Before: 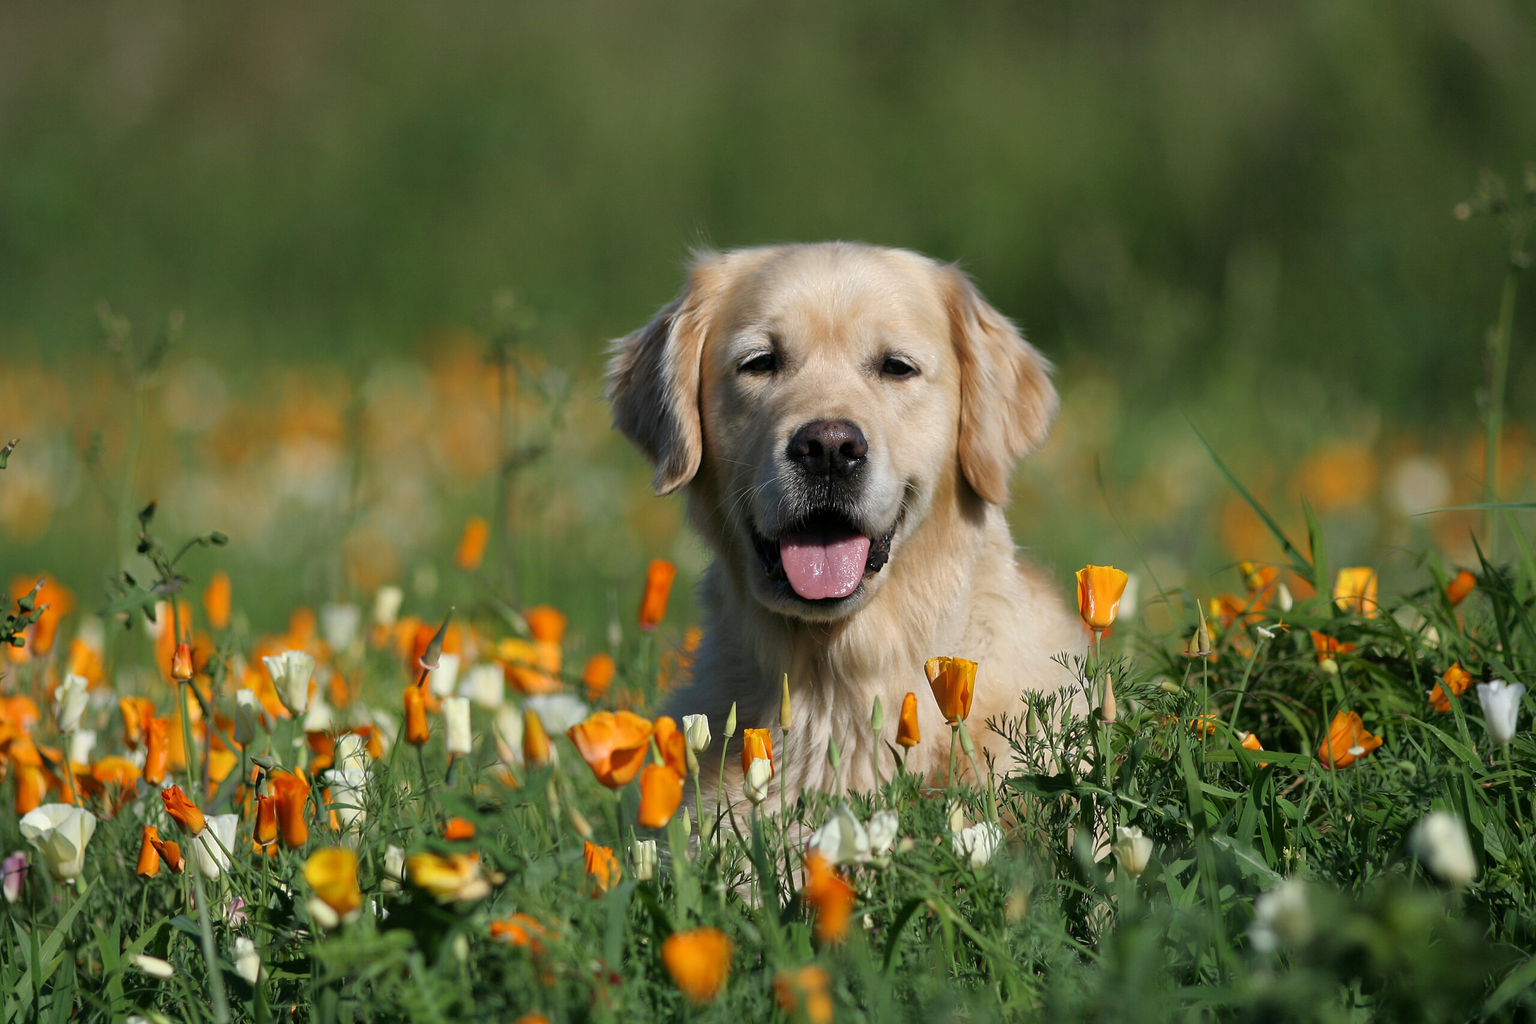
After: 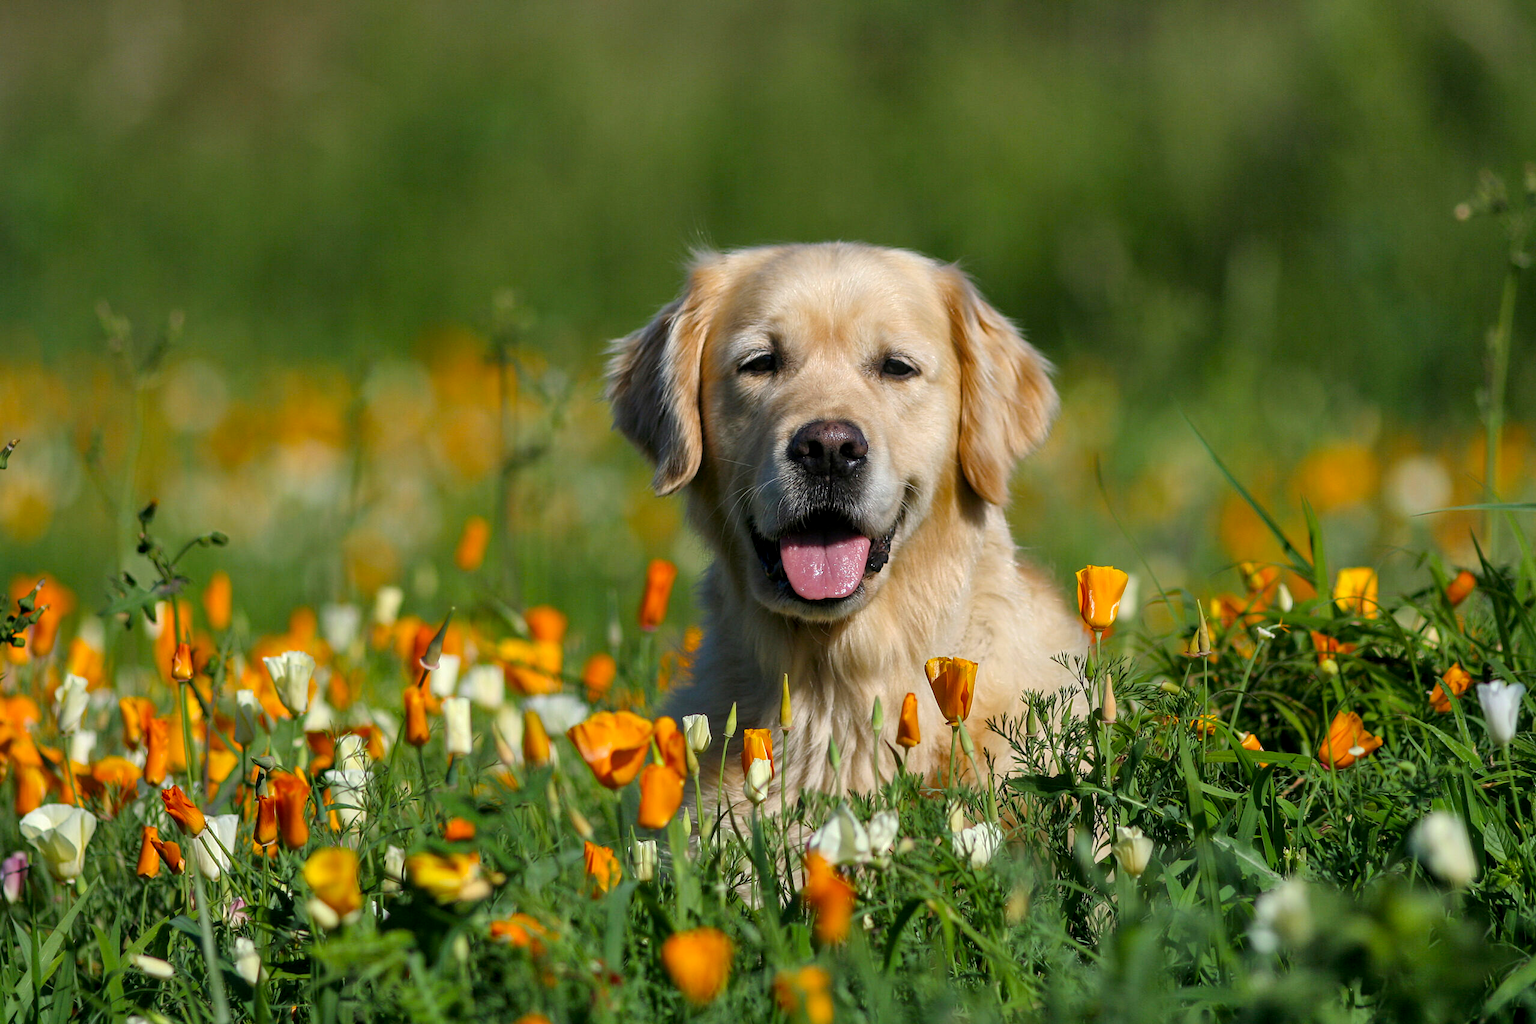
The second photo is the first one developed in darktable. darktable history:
shadows and highlights: radius 264.75, soften with gaussian
local contrast: on, module defaults
color balance rgb: perceptual saturation grading › global saturation 30%, global vibrance 10%
